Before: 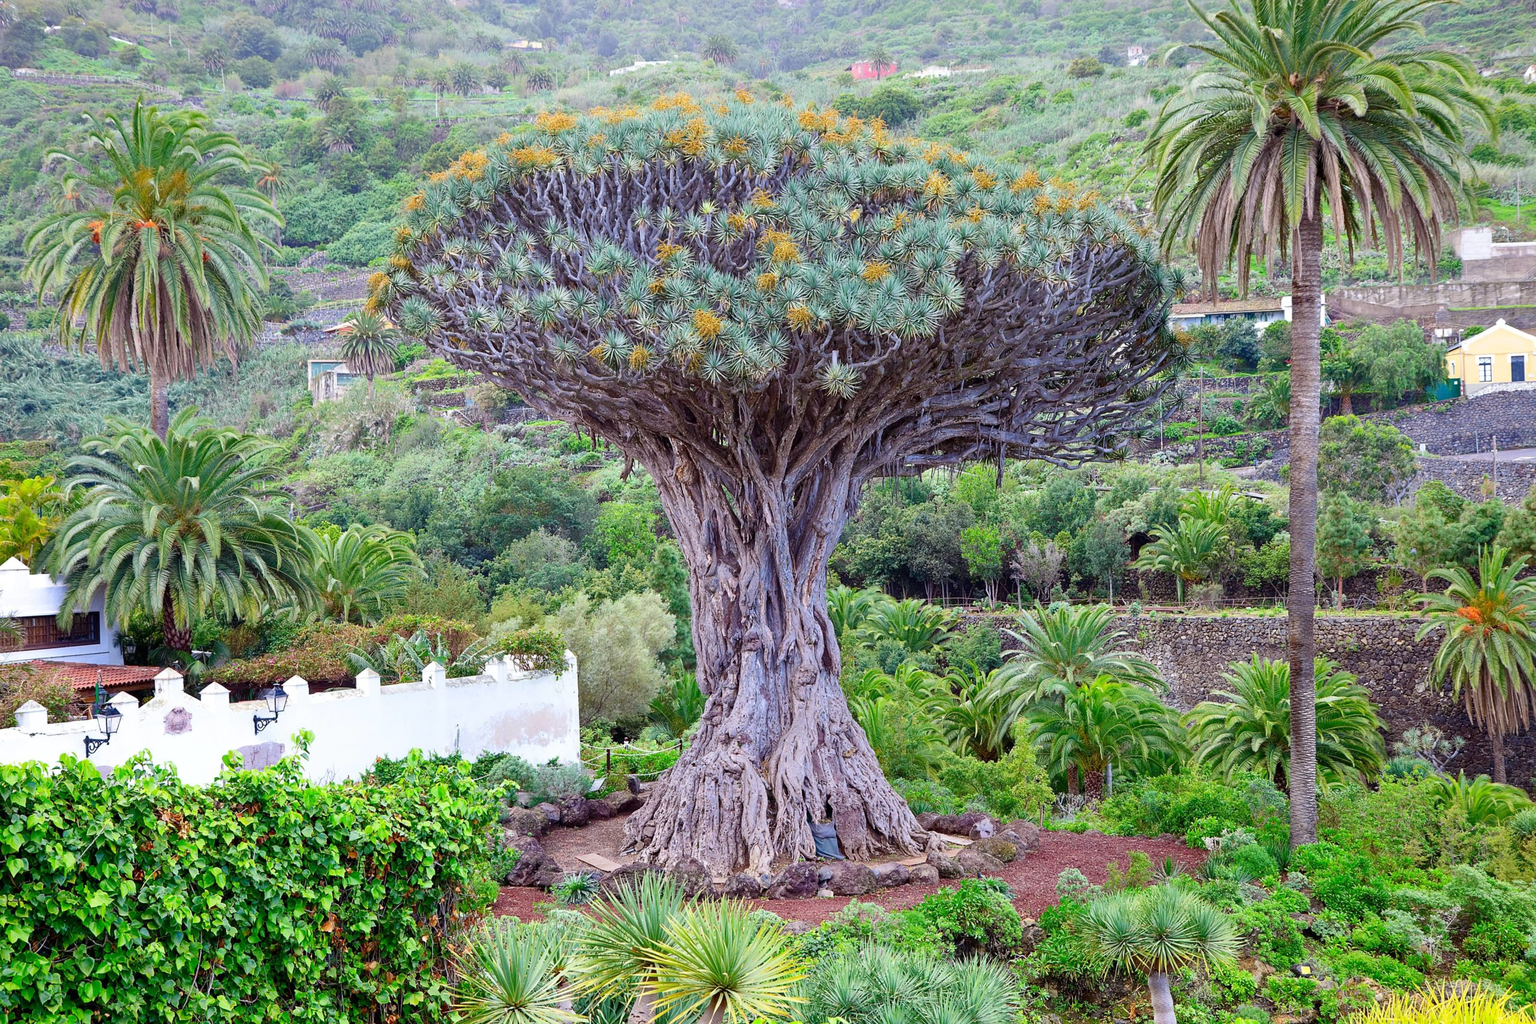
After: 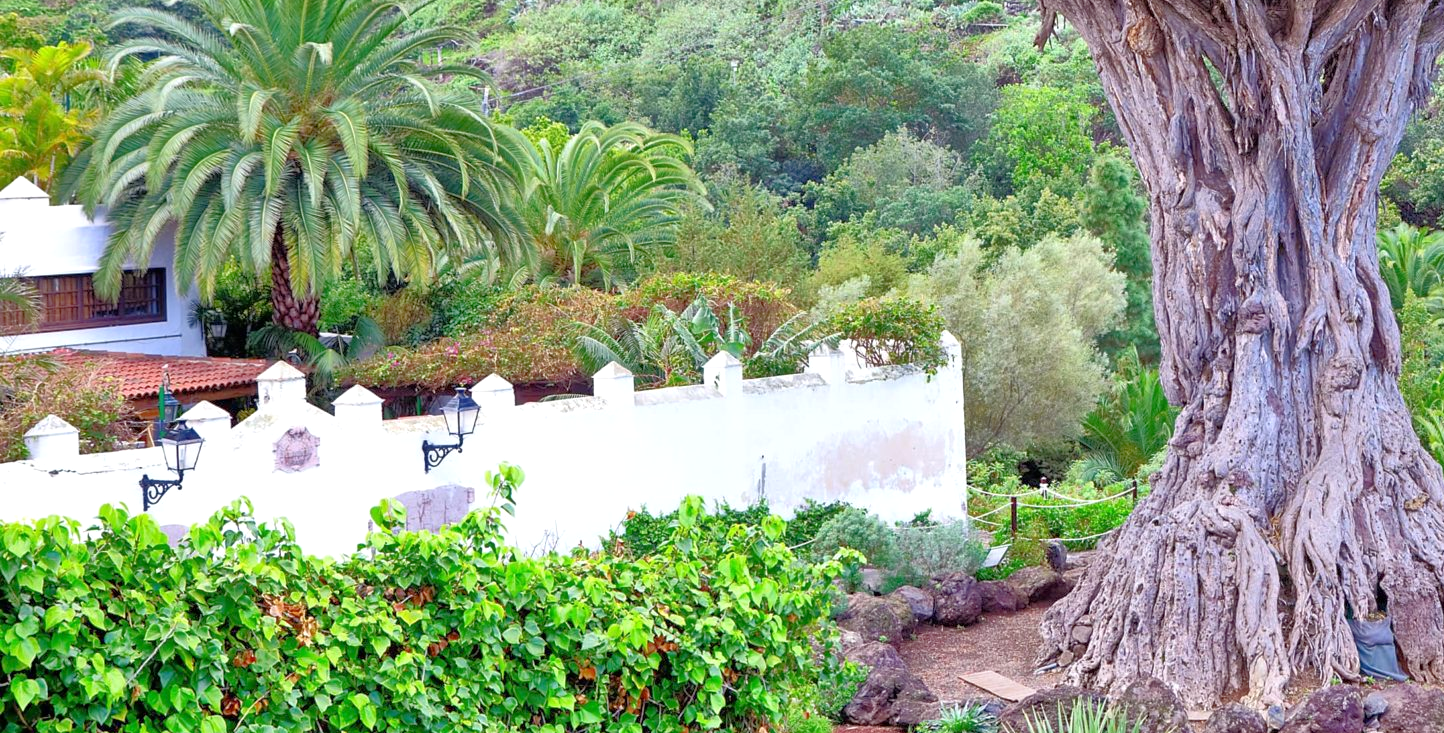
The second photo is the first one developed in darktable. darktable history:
crop: top 44.089%, right 43.579%, bottom 12.939%
exposure: exposure 0.152 EV, compensate highlight preservation false
tone equalizer: -7 EV 0.16 EV, -6 EV 0.574 EV, -5 EV 1.17 EV, -4 EV 1.31 EV, -3 EV 1.18 EV, -2 EV 0.6 EV, -1 EV 0.163 EV
